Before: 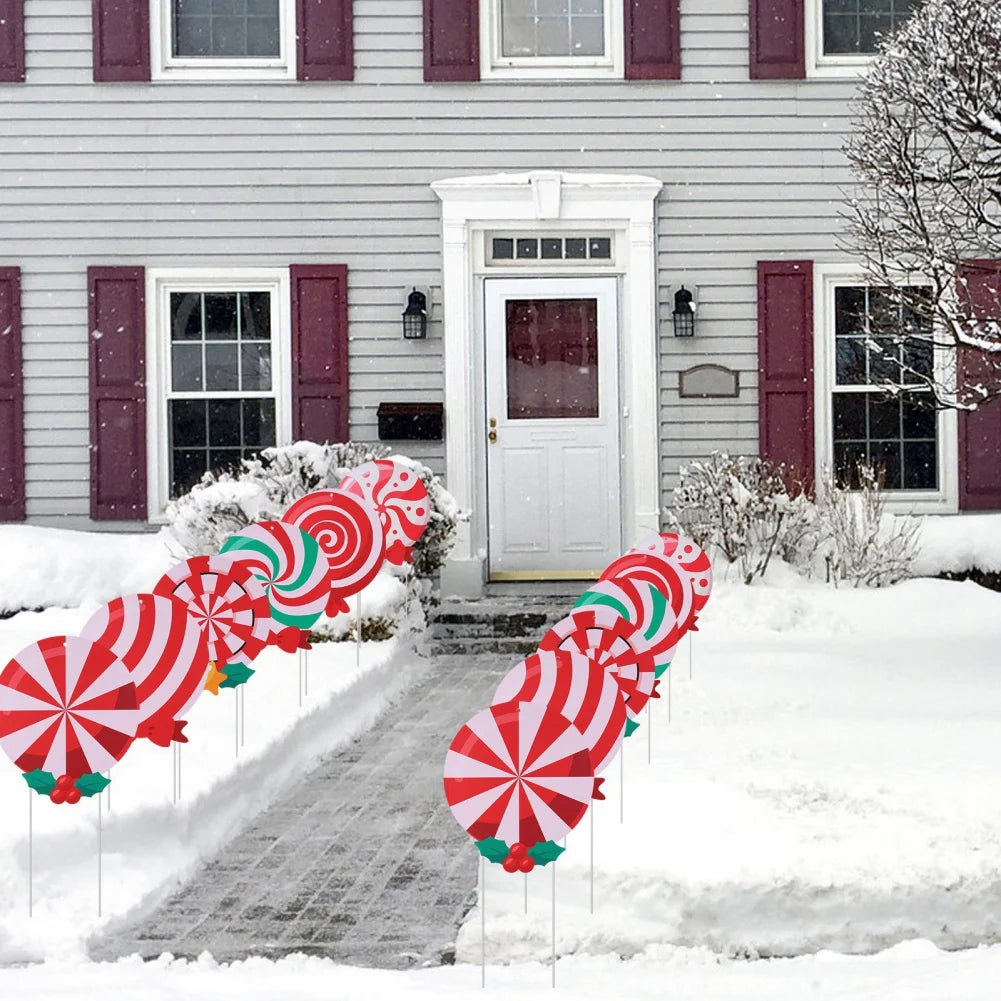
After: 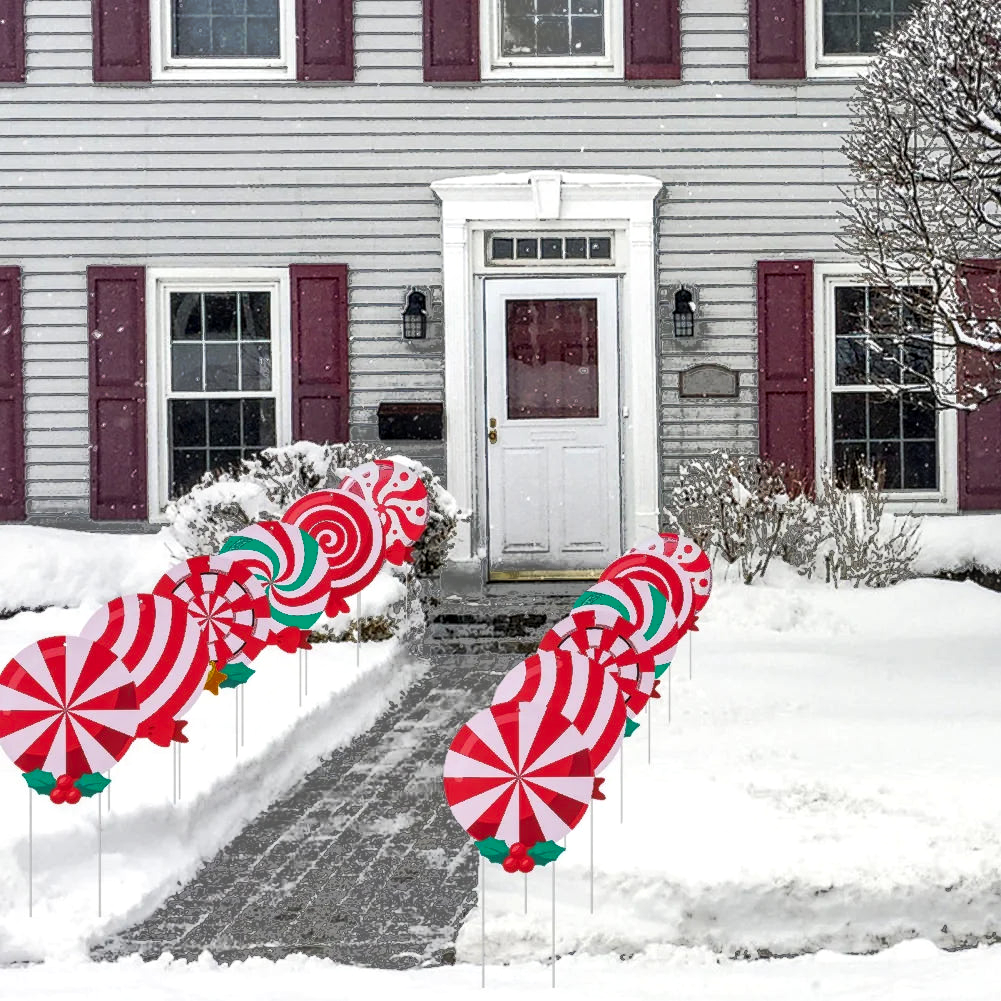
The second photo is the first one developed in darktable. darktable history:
local contrast: detail 130%
tone curve: curves: ch0 [(0, 0) (0.003, 0.003) (0.011, 0.011) (0.025, 0.024) (0.044, 0.042) (0.069, 0.066) (0.1, 0.095) (0.136, 0.129) (0.177, 0.169) (0.224, 0.214) (0.277, 0.264) (0.335, 0.319) (0.399, 0.38) (0.468, 0.446) (0.543, 0.558) (0.623, 0.636) (0.709, 0.719) (0.801, 0.807) (0.898, 0.901) (1, 1)], preserve colors none
fill light: exposure -0.73 EV, center 0.69, width 2.2
